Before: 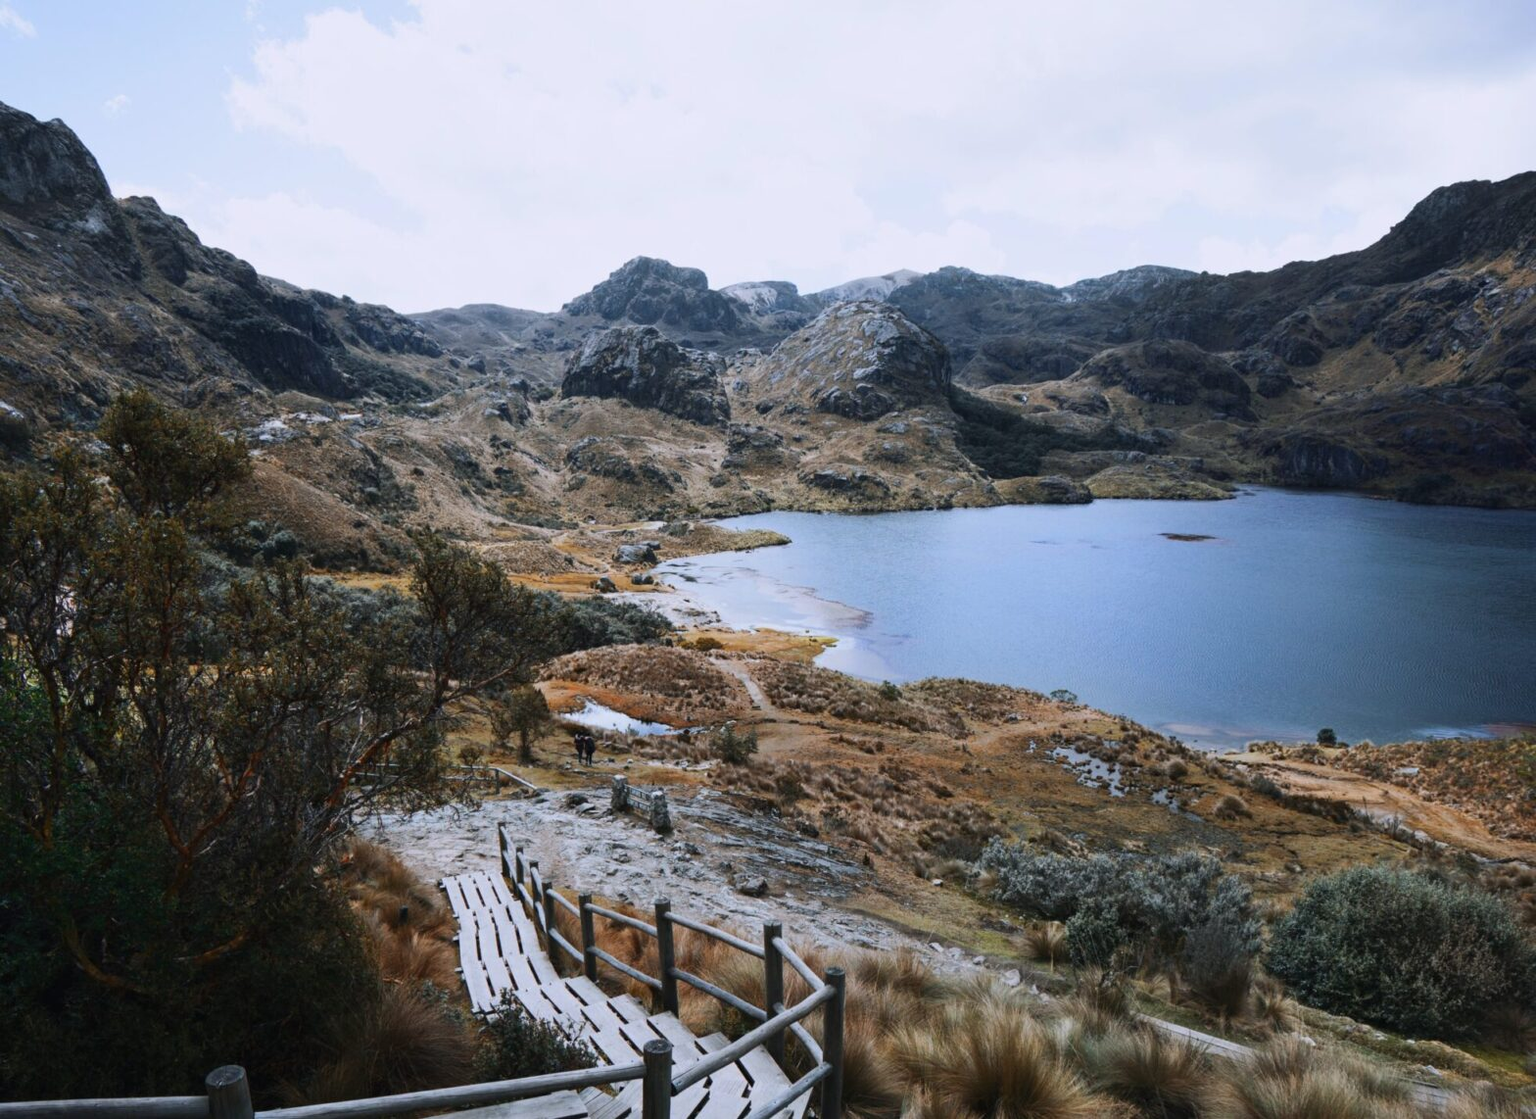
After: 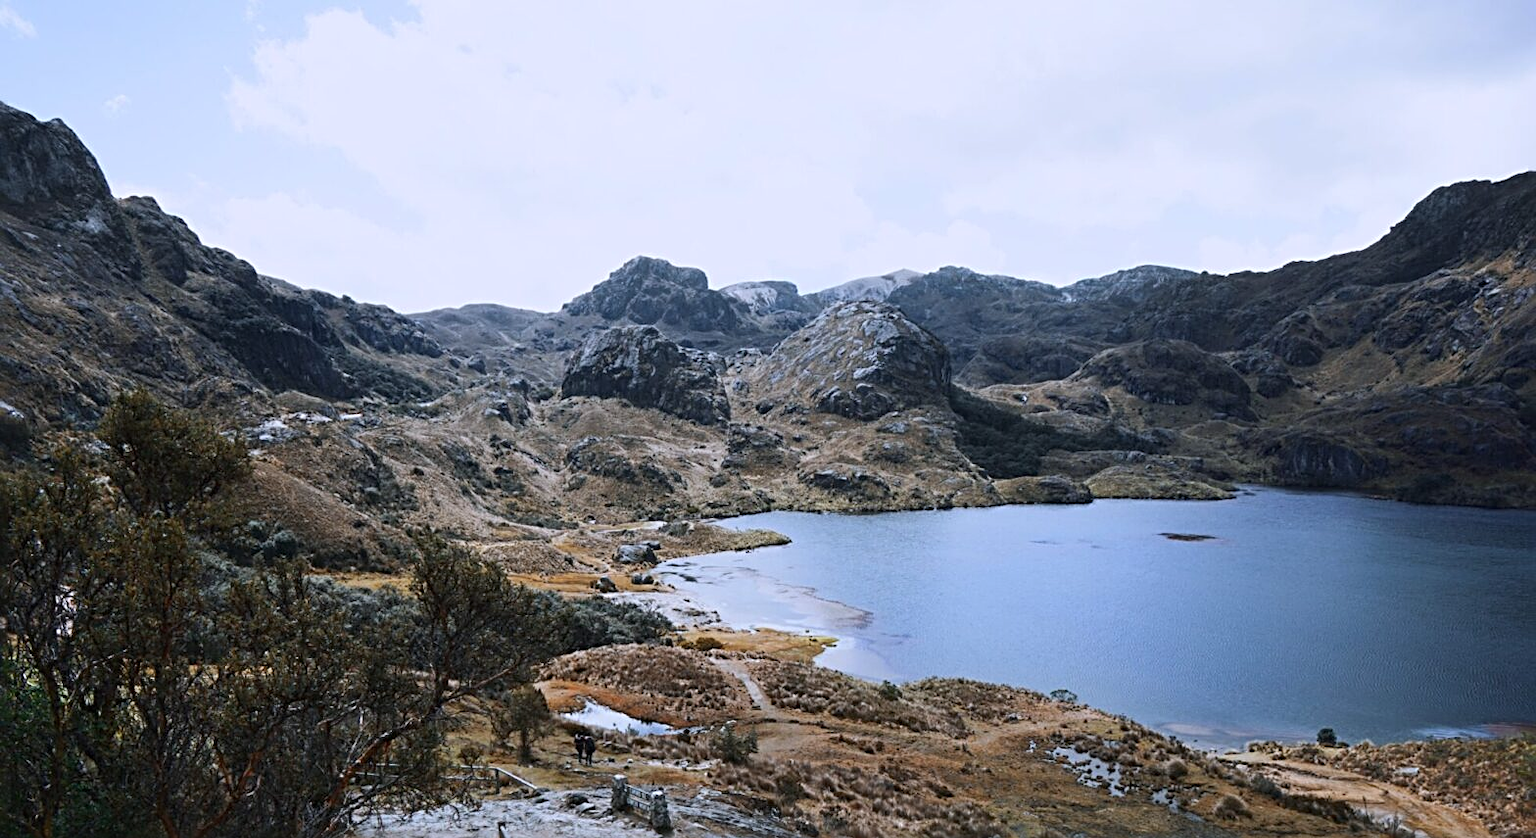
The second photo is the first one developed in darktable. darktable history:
white balance: red 0.983, blue 1.036
crop: bottom 24.988%
levels: mode automatic, black 0.023%, white 99.97%, levels [0.062, 0.494, 0.925]
sharpen: radius 3.119
contrast brightness saturation: saturation -0.05
